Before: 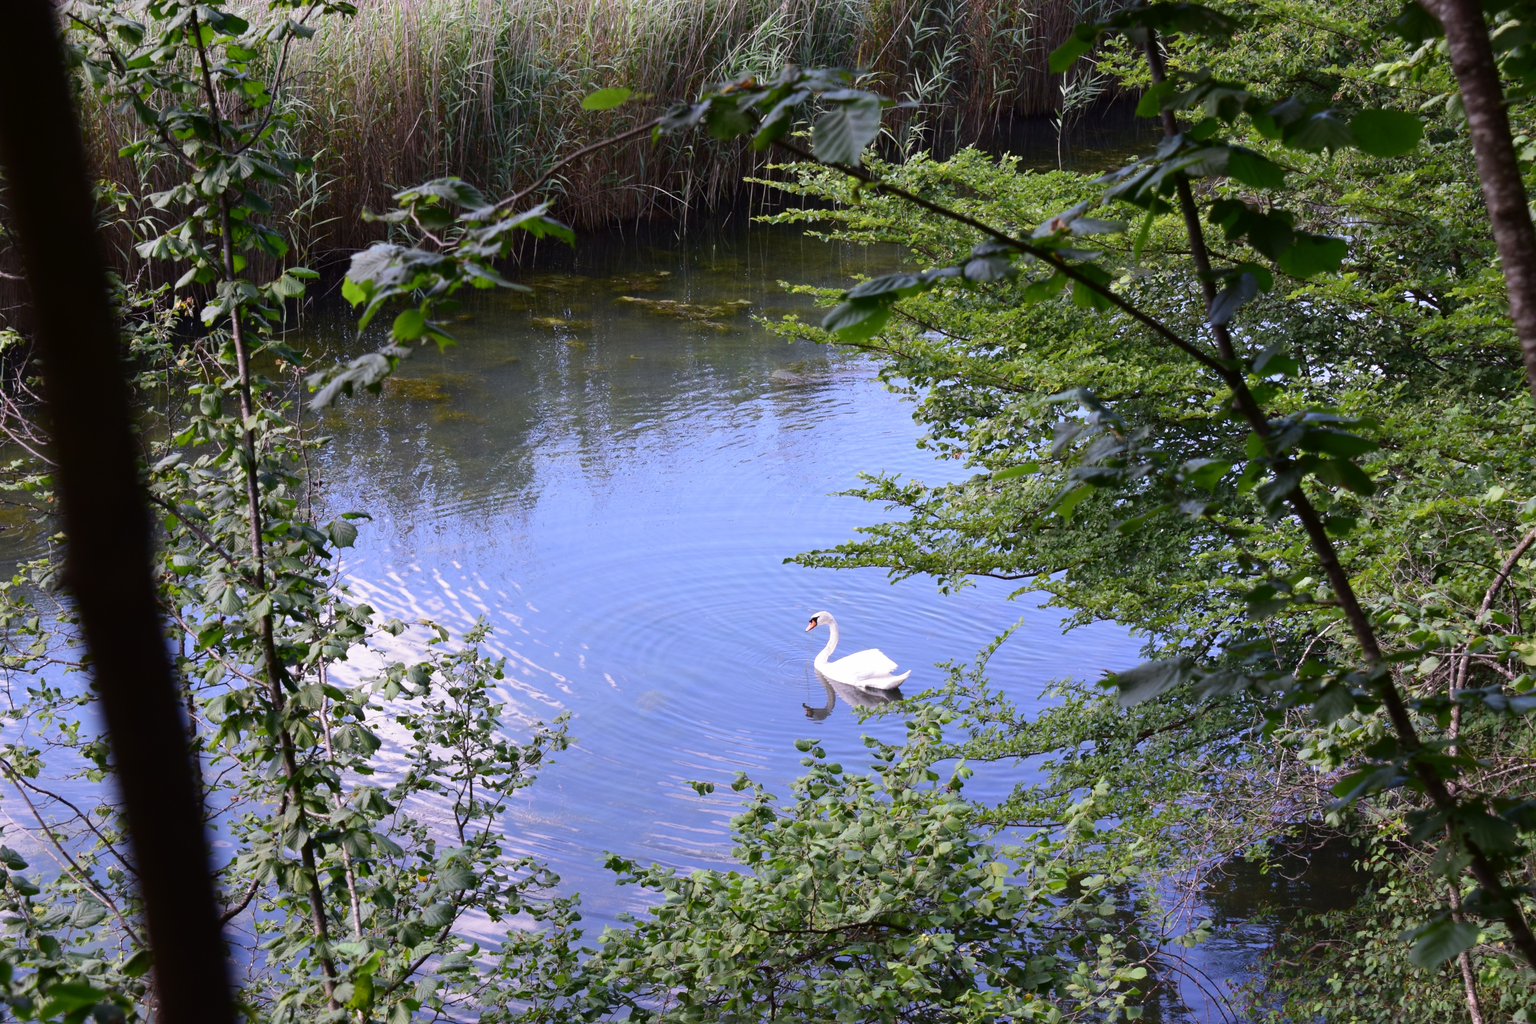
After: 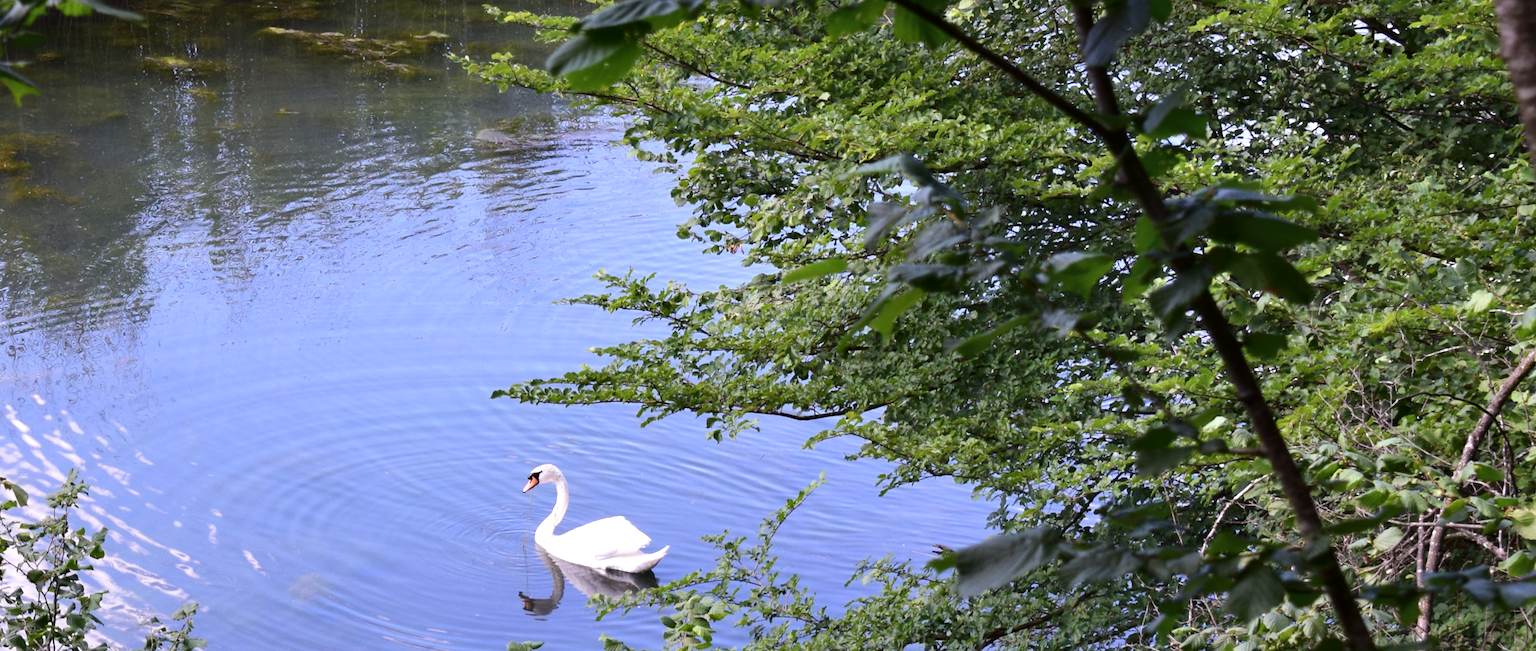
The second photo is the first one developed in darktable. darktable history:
contrast equalizer: y [[0.526, 0.53, 0.532, 0.532, 0.53, 0.525], [0.5 ×6], [0.5 ×6], [0 ×6], [0 ×6]]
crop and rotate: left 27.938%, top 27.046%, bottom 27.046%
exposure: black level correction -0.003, exposure 0.04 EV, compensate highlight preservation false
